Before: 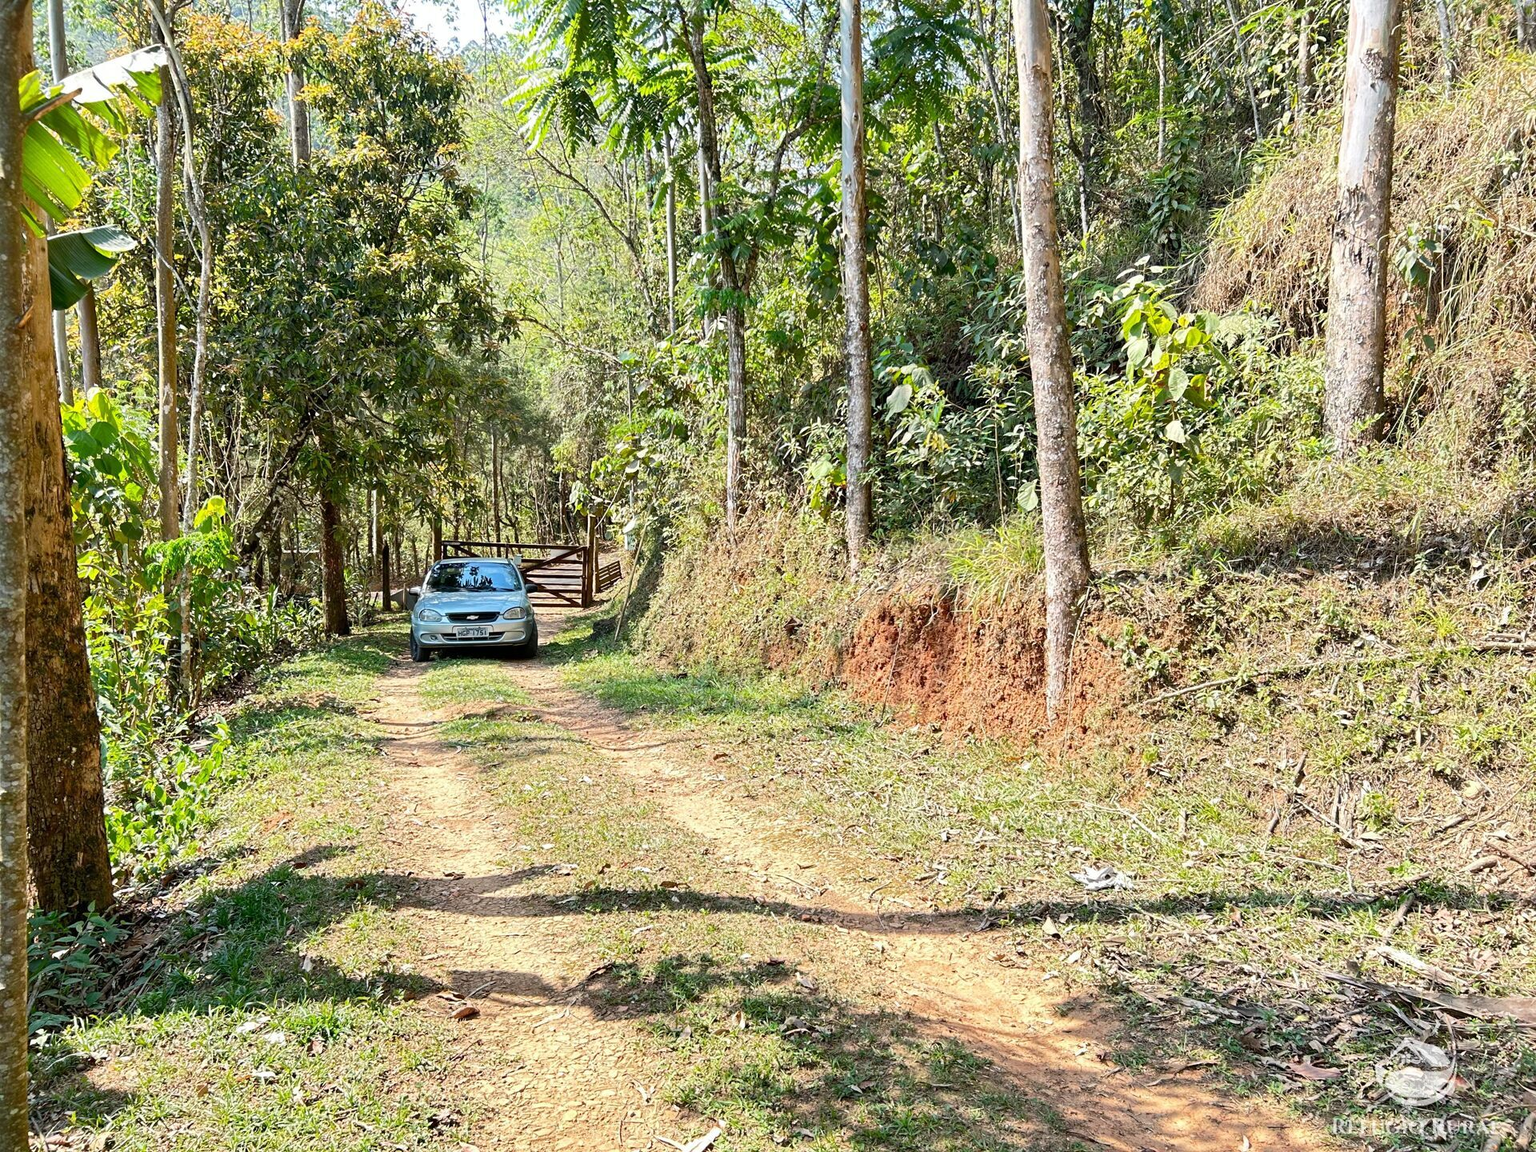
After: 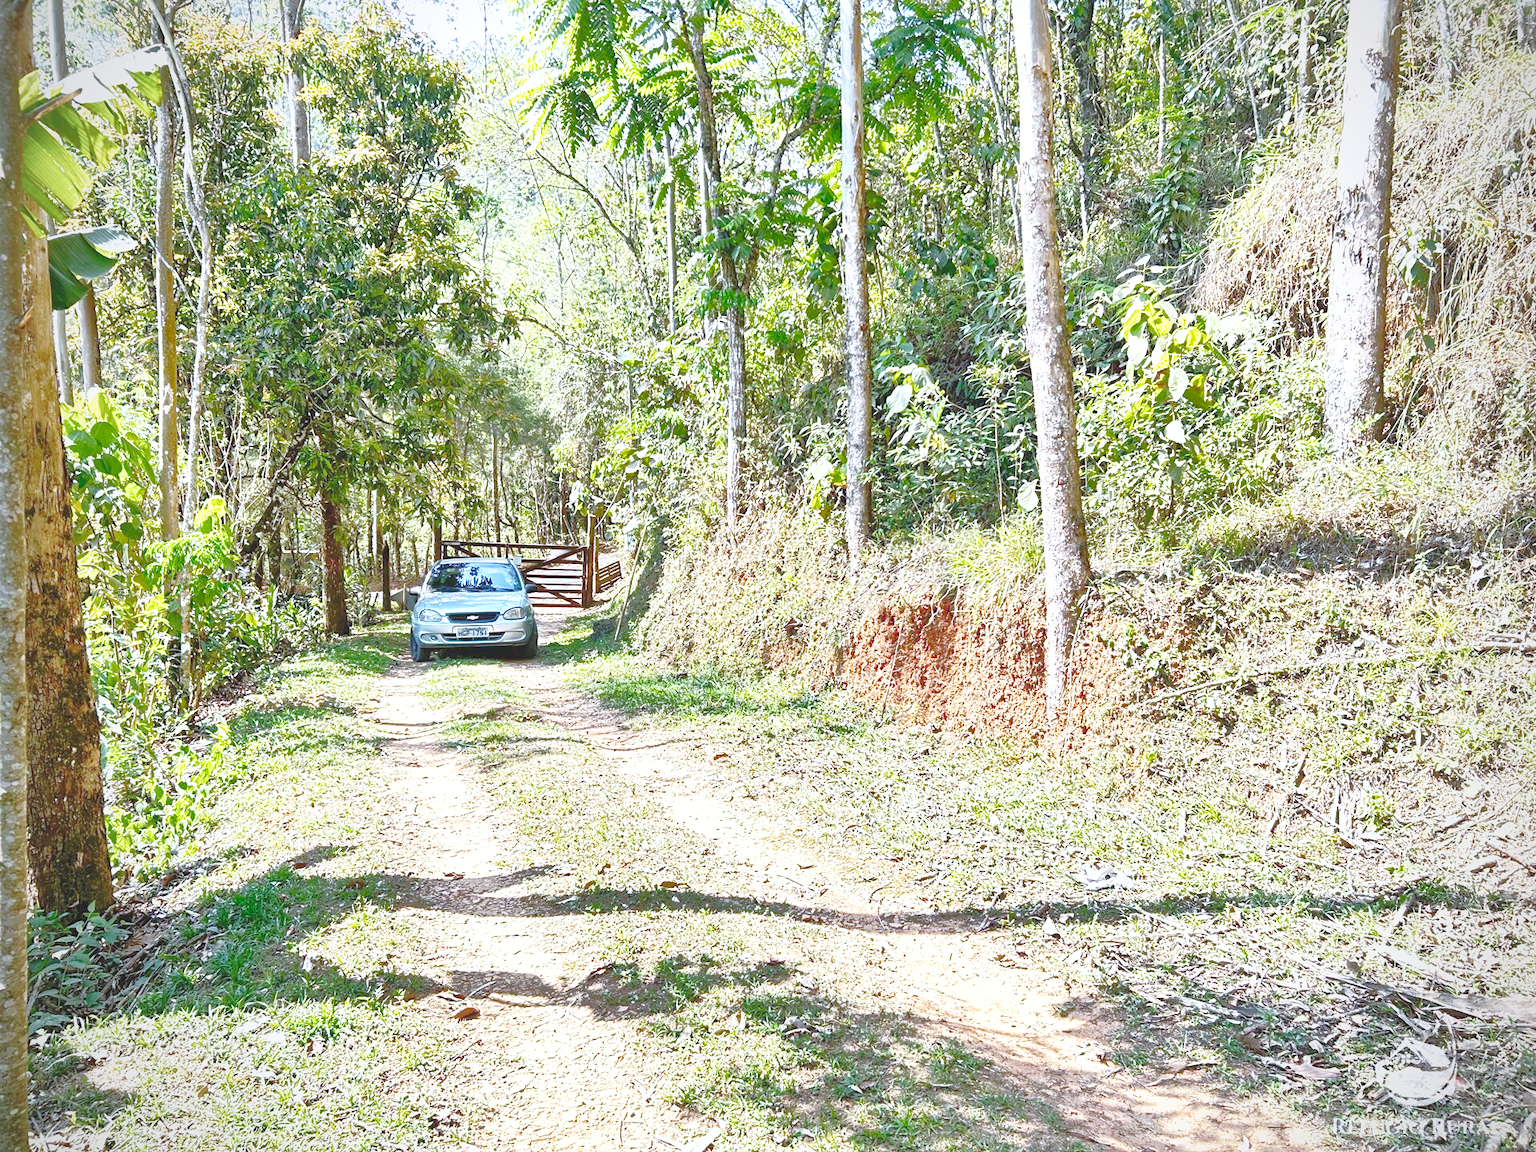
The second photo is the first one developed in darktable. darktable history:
exposure: black level correction 0, exposure 0.7 EV, compensate exposure bias true, compensate highlight preservation false
shadows and highlights: shadows 60, highlights -60
base curve: curves: ch0 [(0, 0.007) (0.028, 0.063) (0.121, 0.311) (0.46, 0.743) (0.859, 0.957) (1, 1)], preserve colors none
vignetting: fall-off radius 60.92%
white balance: red 0.948, green 1.02, blue 1.176
